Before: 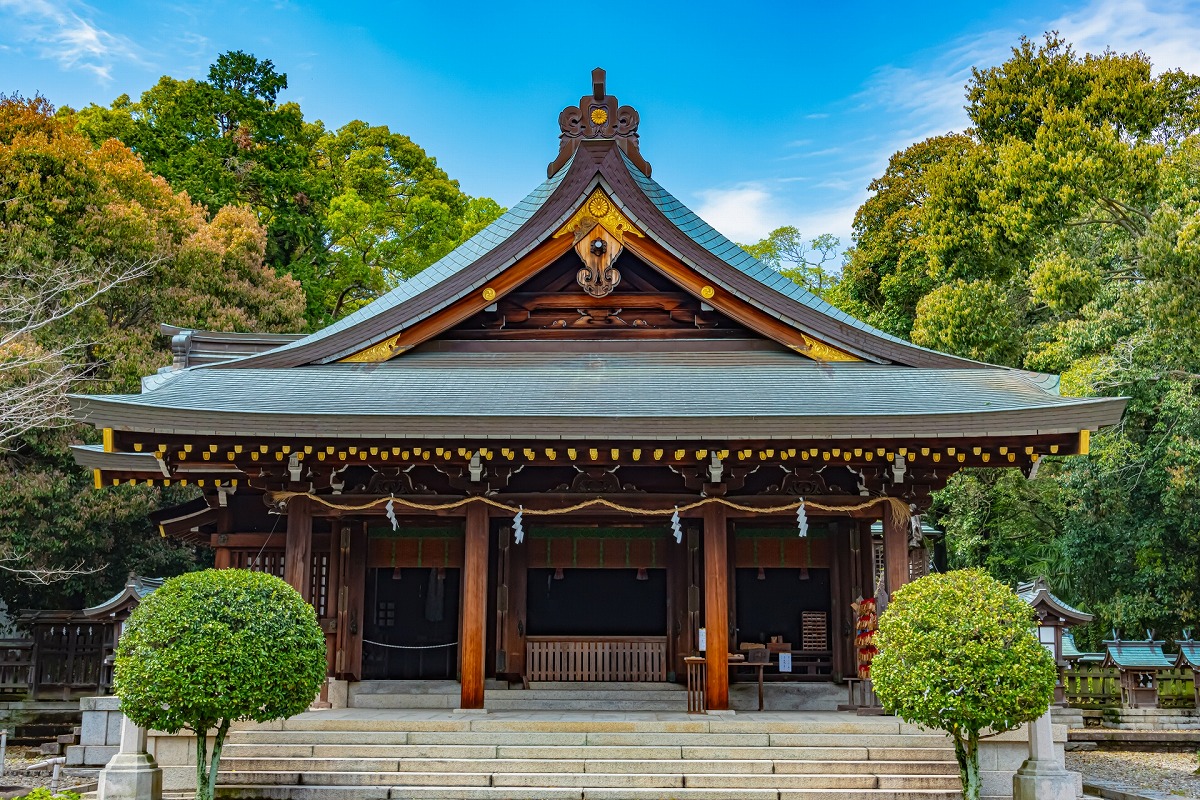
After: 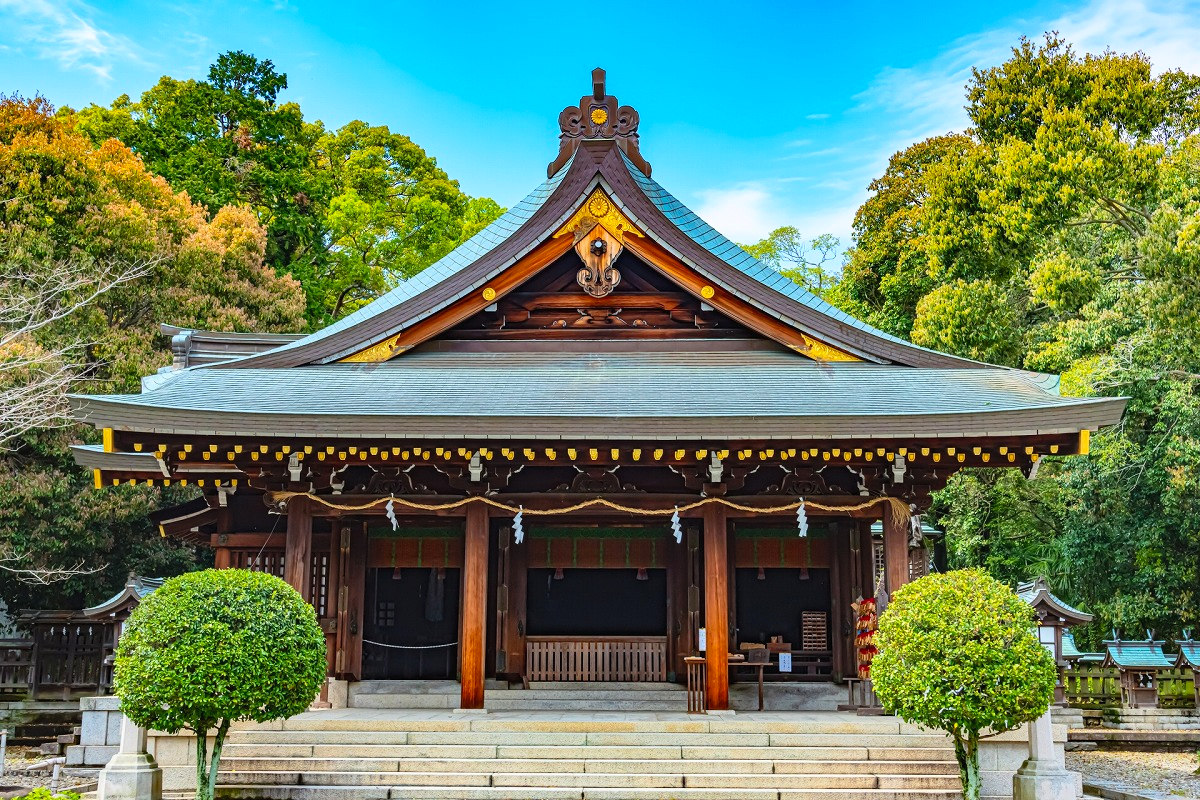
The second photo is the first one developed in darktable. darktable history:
contrast brightness saturation: contrast 0.202, brightness 0.168, saturation 0.217
